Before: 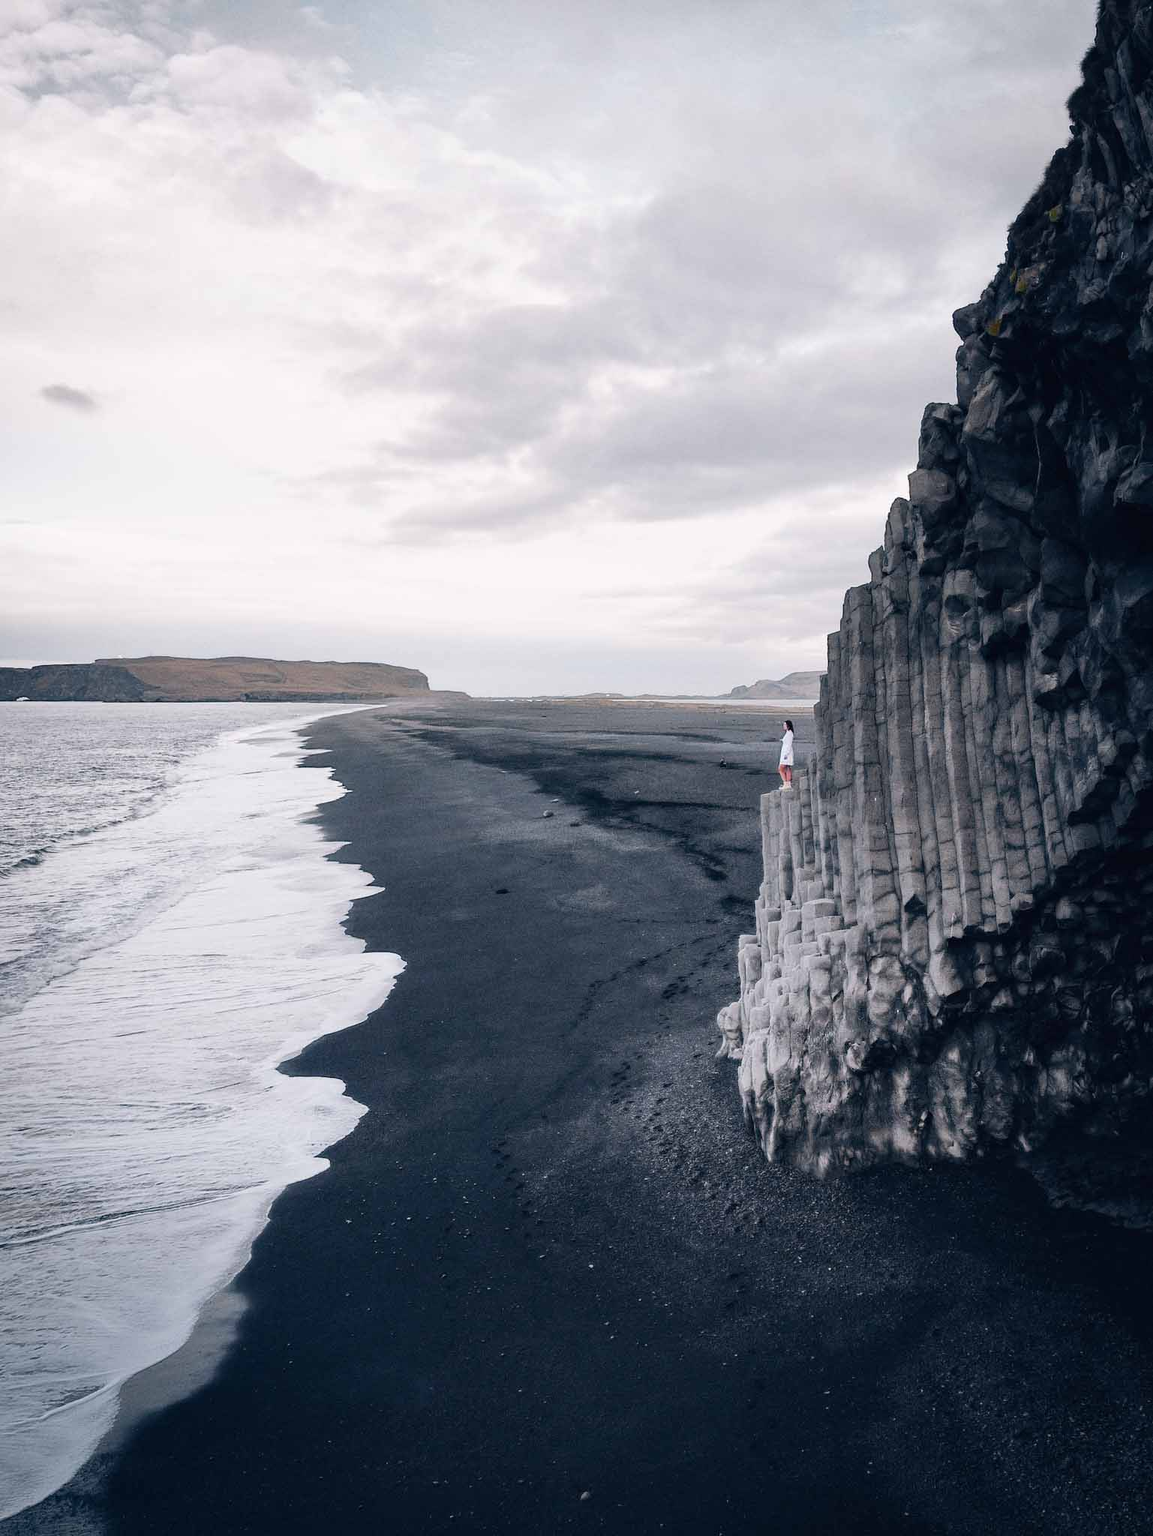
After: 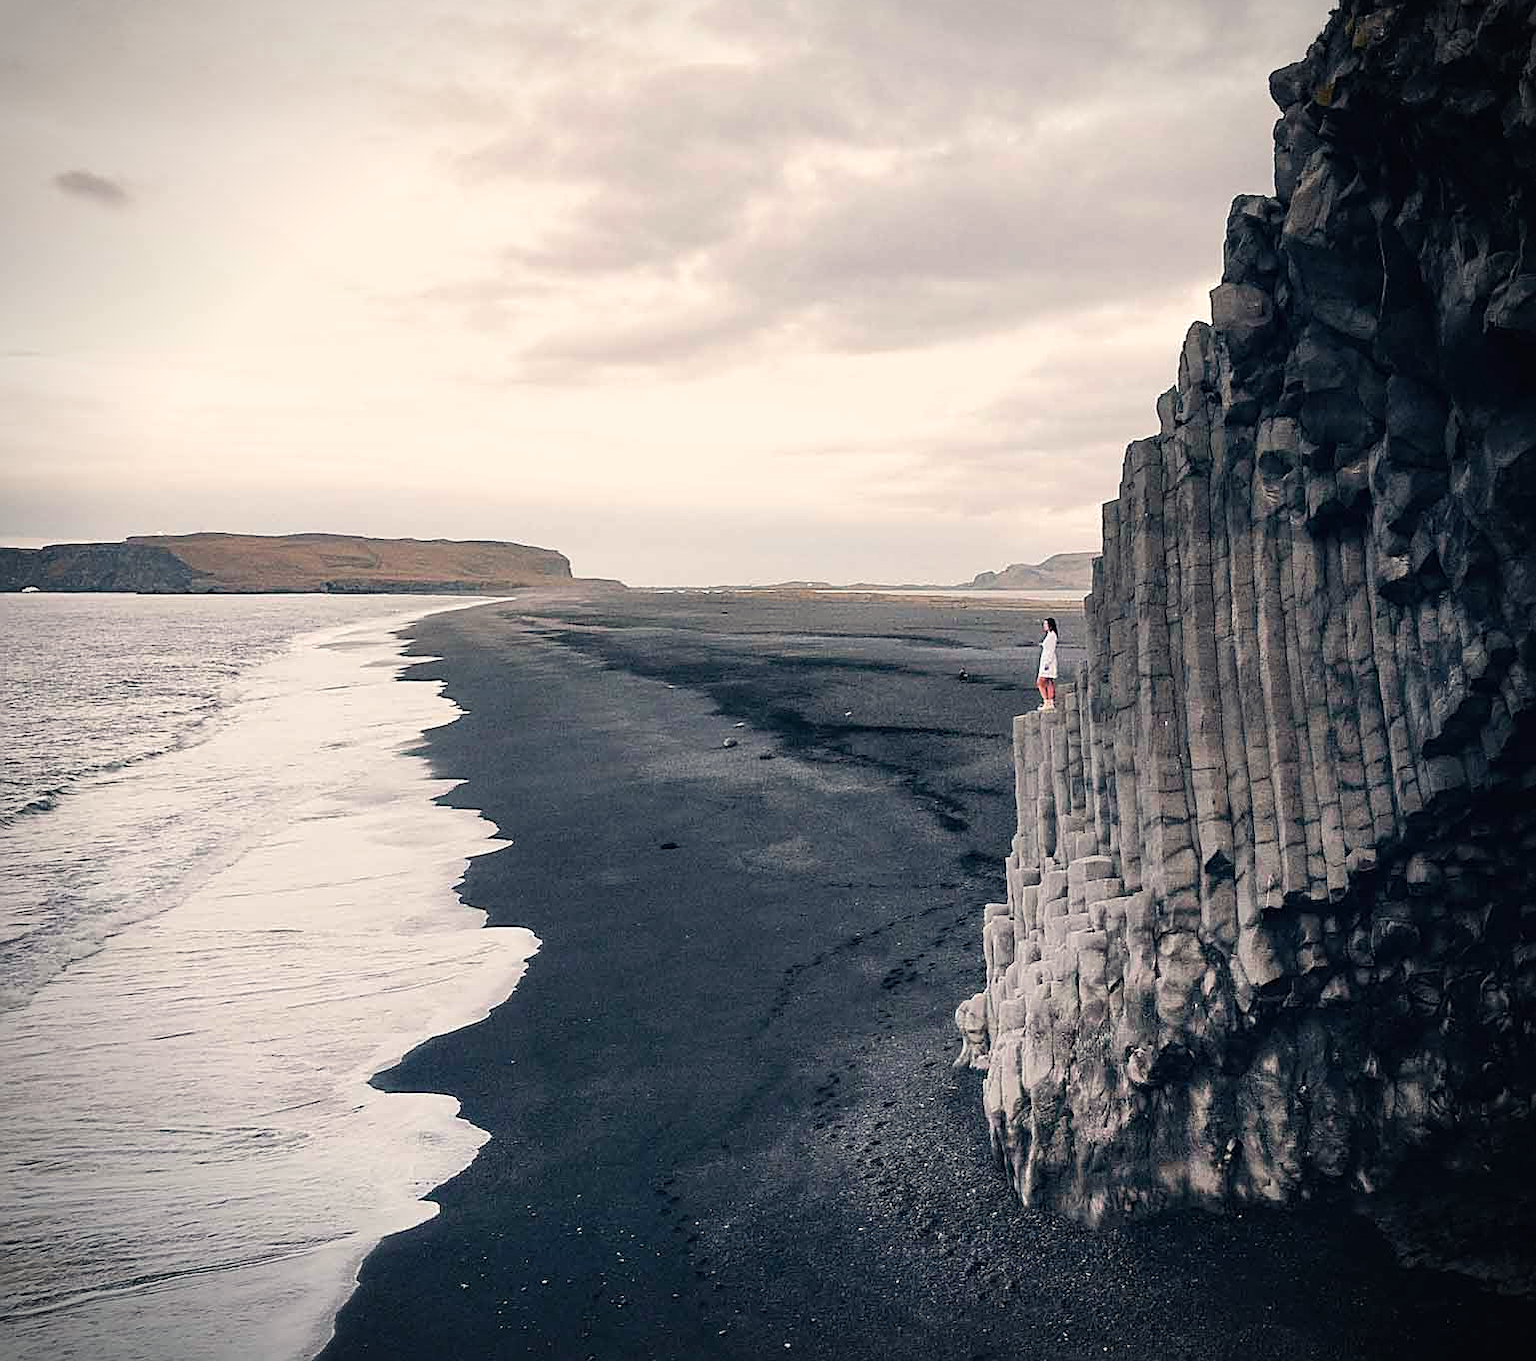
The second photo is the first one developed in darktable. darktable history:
white balance: red 1.045, blue 0.932
vignetting: fall-off start 87%, automatic ratio true
sharpen: amount 0.6
crop: top 16.727%, bottom 16.727%
velvia: on, module defaults
